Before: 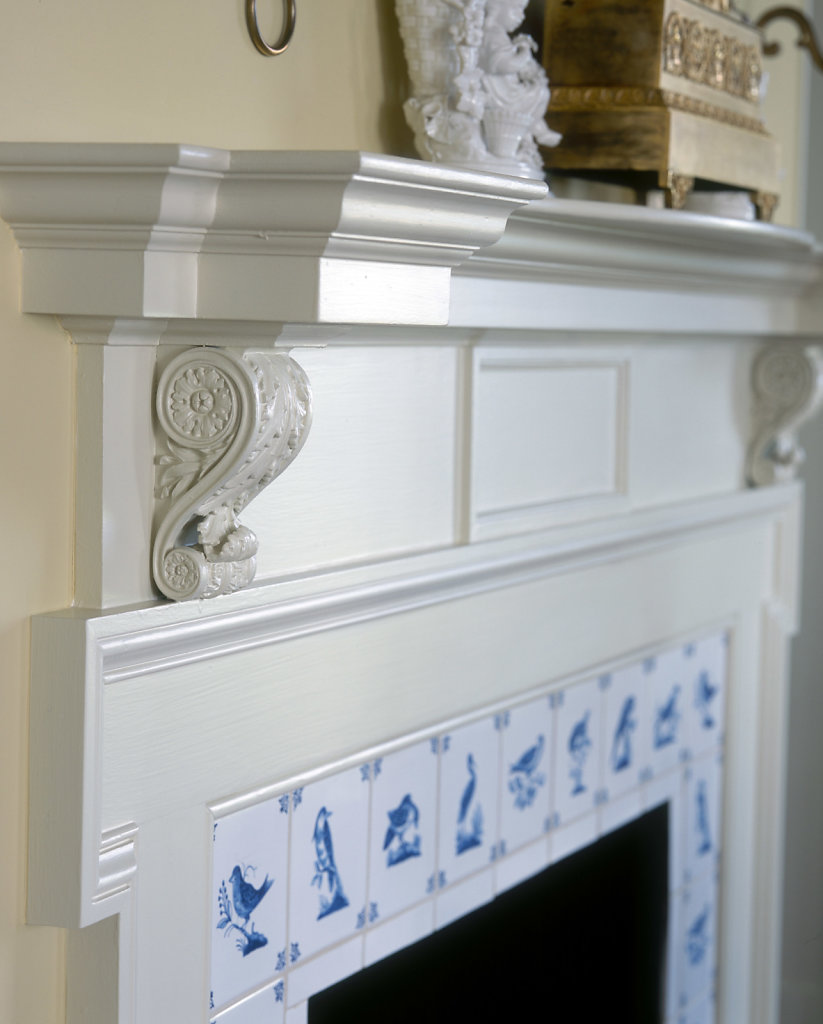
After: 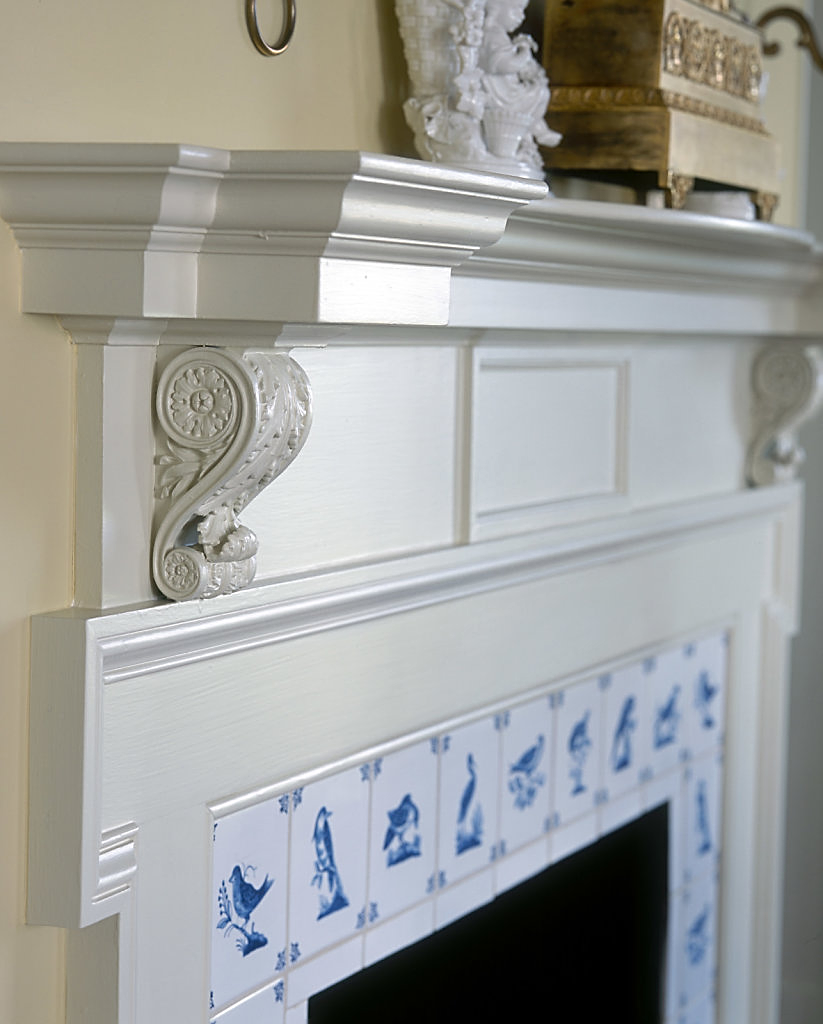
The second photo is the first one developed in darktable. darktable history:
sharpen: on, module defaults
shadows and highlights: shadows 37.5, highlights -26.8, soften with gaussian
